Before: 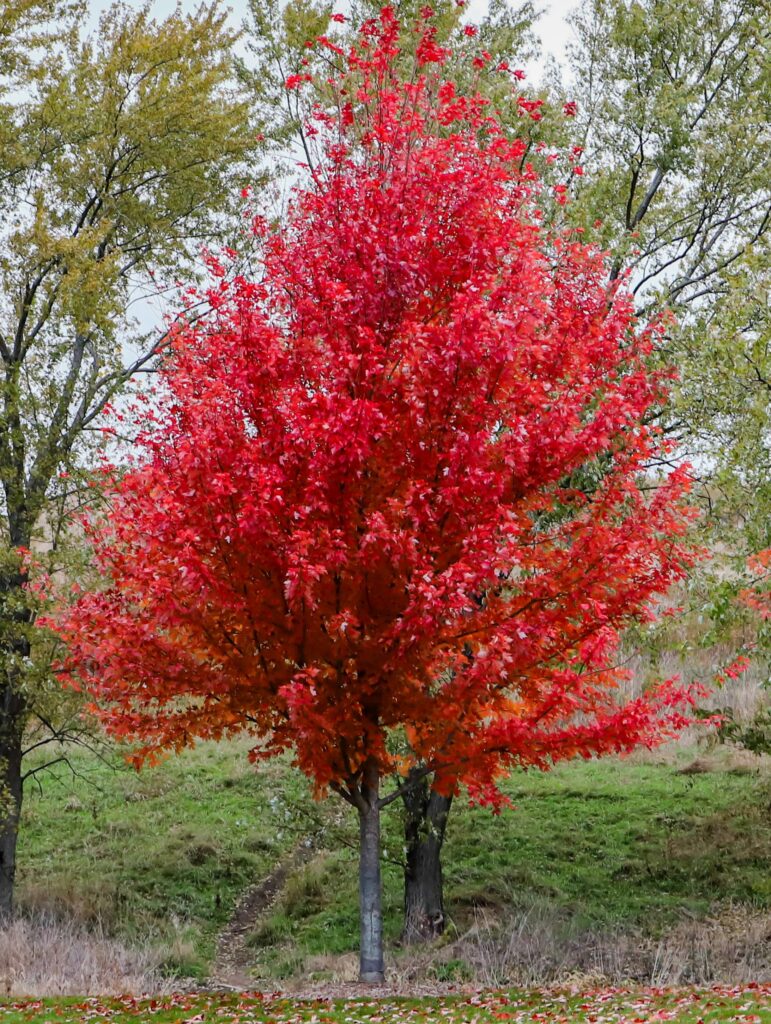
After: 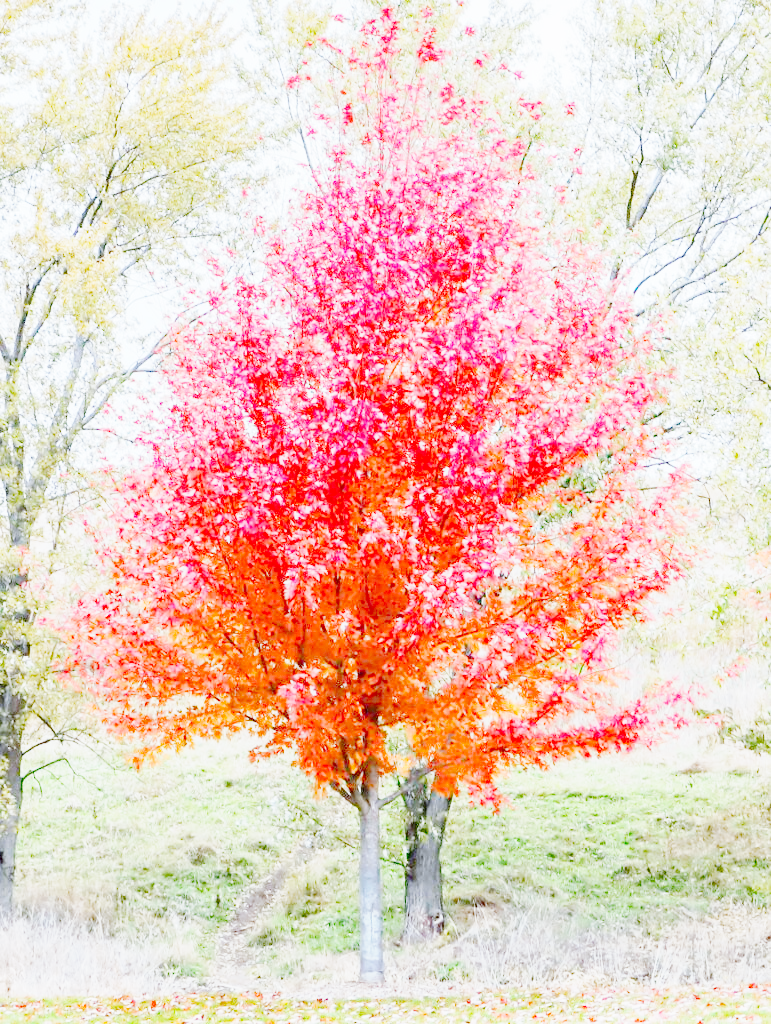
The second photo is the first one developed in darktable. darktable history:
tone curve: curves: ch0 [(0, 0) (0.003, 0.003) (0.011, 0.013) (0.025, 0.028) (0.044, 0.05) (0.069, 0.079) (0.1, 0.113) (0.136, 0.154) (0.177, 0.201) (0.224, 0.268) (0.277, 0.38) (0.335, 0.486) (0.399, 0.588) (0.468, 0.688) (0.543, 0.787) (0.623, 0.854) (0.709, 0.916) (0.801, 0.957) (0.898, 0.978) (1, 1)], preserve colors none
color look up table: target L [79.94, 78.84, 78.47, 77.6, 71.36, 74.07, 60.96, 55.97, 43.74, 36.02, 199.88, 99.55, 95.4, 94.28, 89.87, 78.78, 81.56, 81.56, 78.44, 79.49, 77.81, 77.02, 75.16, 68.75, 68.04, 66.66, 63.41, 58.81, 52.72, 52.59, 50.25, 47.48, 43.88, 38.21, 25.92, 20.88, 59.95, 57.13, 52.02, 46.64, 33.69, 37.09, 81.29, 79.11, 63.71, 59.43, 55.4, 57.08, 0], target a [-2.578, -1.594, -4.363, -3.798, -19.85, -31.74, -52.19, -37.32, -10.85, -0.817, 0, 0.057, -0.139, -0.011, -0.012, -8.458, 0.09, -0.011, 3.541, -0.006, 2.735, -0.004, -0.554, 16.65, -0.265, 15.04, 29.77, 41.38, 45.27, 0.009, 50.47, 49.66, 50.17, 14.83, -0.551, 0.083, 9.065, 49.94, 26.62, 3.487, 21.31, 11.1, -7.722, -10.09, -30.5, -27.68, -8.49, -16.13, 0], target b [-5.545, -3.193, -3.724, -8.37, 47.34, -14.05, 18.15, 25.13, 20.26, -2.26, 0, -0.701, 0.551, 0.084, 0.091, 66.9, -0.273, 0.098, -0.625, 0.044, -0.147, 0.026, -0.328, 60.66, -2.412, 10.78, 54.66, 49.6, 12.5, -2.562, -2.39, 23.08, 25.98, 11.71, -0.957, -0.575, -21.65, -12.46, -26.64, -50.14, -20.1, -54.46, -10.88, -8.914, -51.74, -49.82, -25.58, -62.1, 0], num patches 48
